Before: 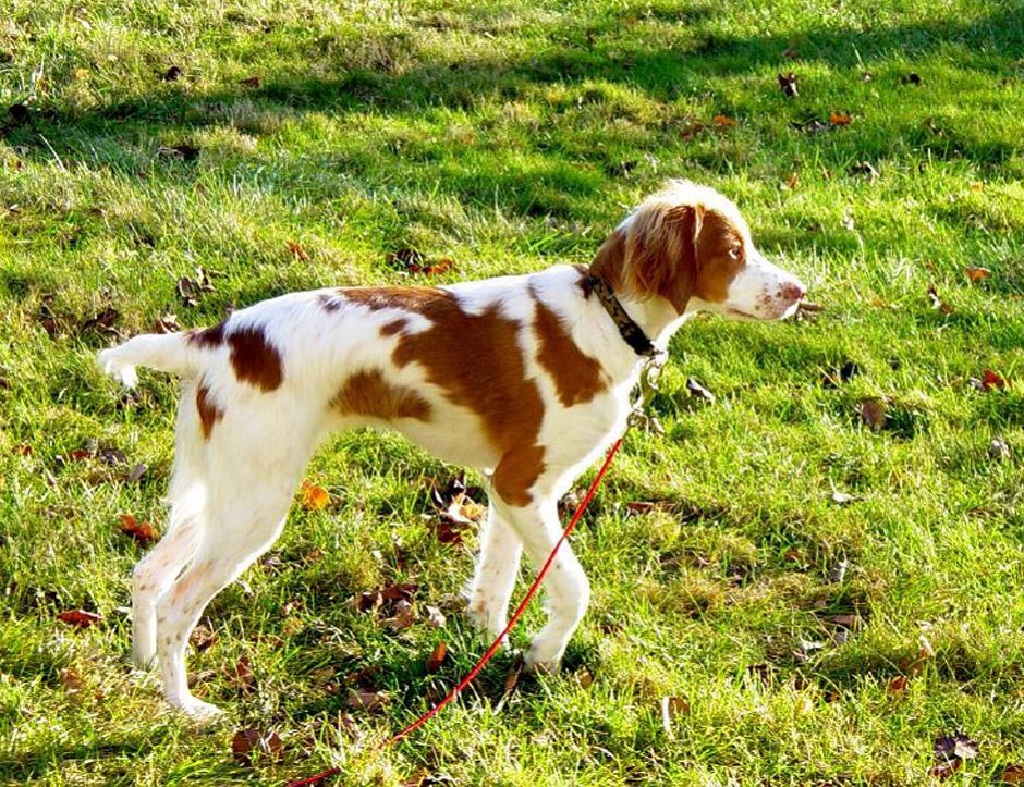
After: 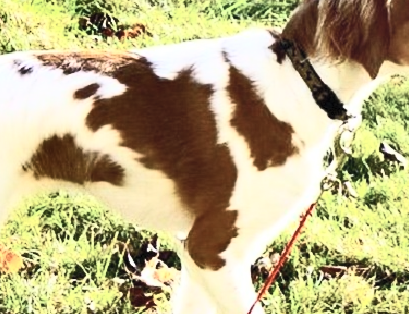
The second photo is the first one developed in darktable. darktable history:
contrast brightness saturation: contrast 0.57, brightness 0.57, saturation -0.34
crop: left 30%, top 30%, right 30%, bottom 30%
shadows and highlights: soften with gaussian
